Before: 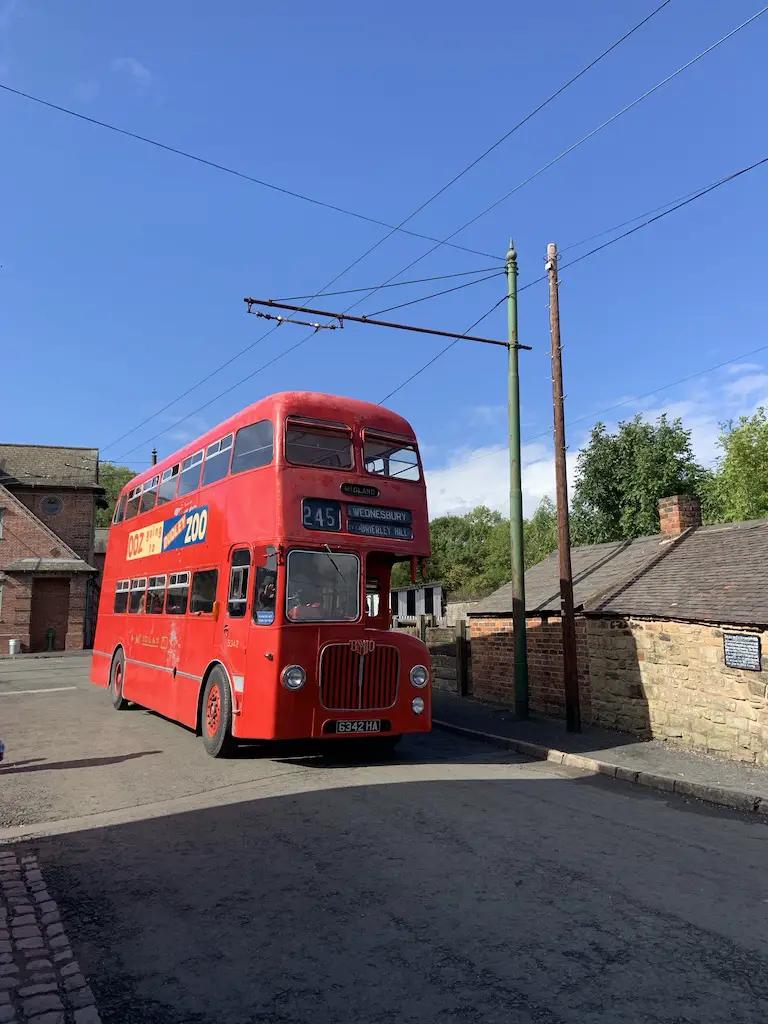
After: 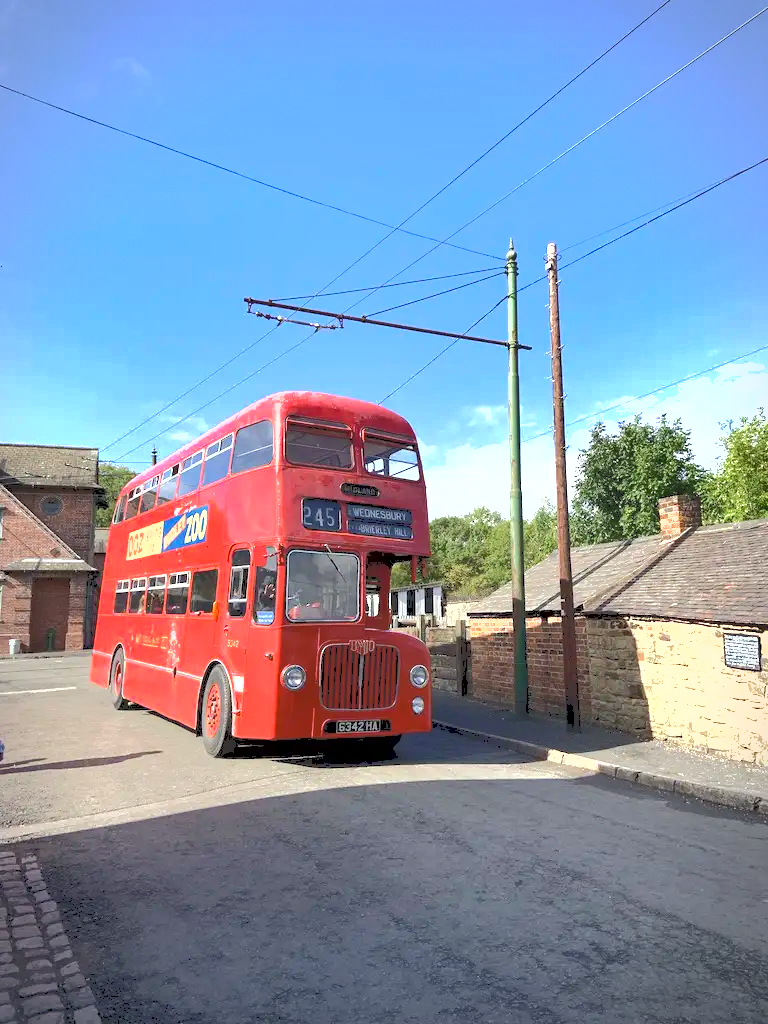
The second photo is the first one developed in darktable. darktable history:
vignetting: fall-off start 81.14%, fall-off radius 62.53%, brightness -0.396, saturation -0.295, automatic ratio true, width/height ratio 1.414, dithering 8-bit output
exposure: black level correction 0.001, exposure 1.315 EV, compensate highlight preservation false
tone curve: curves: ch0 [(0, 0) (0.003, 0.217) (0.011, 0.217) (0.025, 0.229) (0.044, 0.243) (0.069, 0.253) (0.1, 0.265) (0.136, 0.281) (0.177, 0.305) (0.224, 0.331) (0.277, 0.369) (0.335, 0.415) (0.399, 0.472) (0.468, 0.543) (0.543, 0.609) (0.623, 0.676) (0.709, 0.734) (0.801, 0.798) (0.898, 0.849) (1, 1)], color space Lab, independent channels, preserve colors none
shadows and highlights: shadows 59.94, soften with gaussian
